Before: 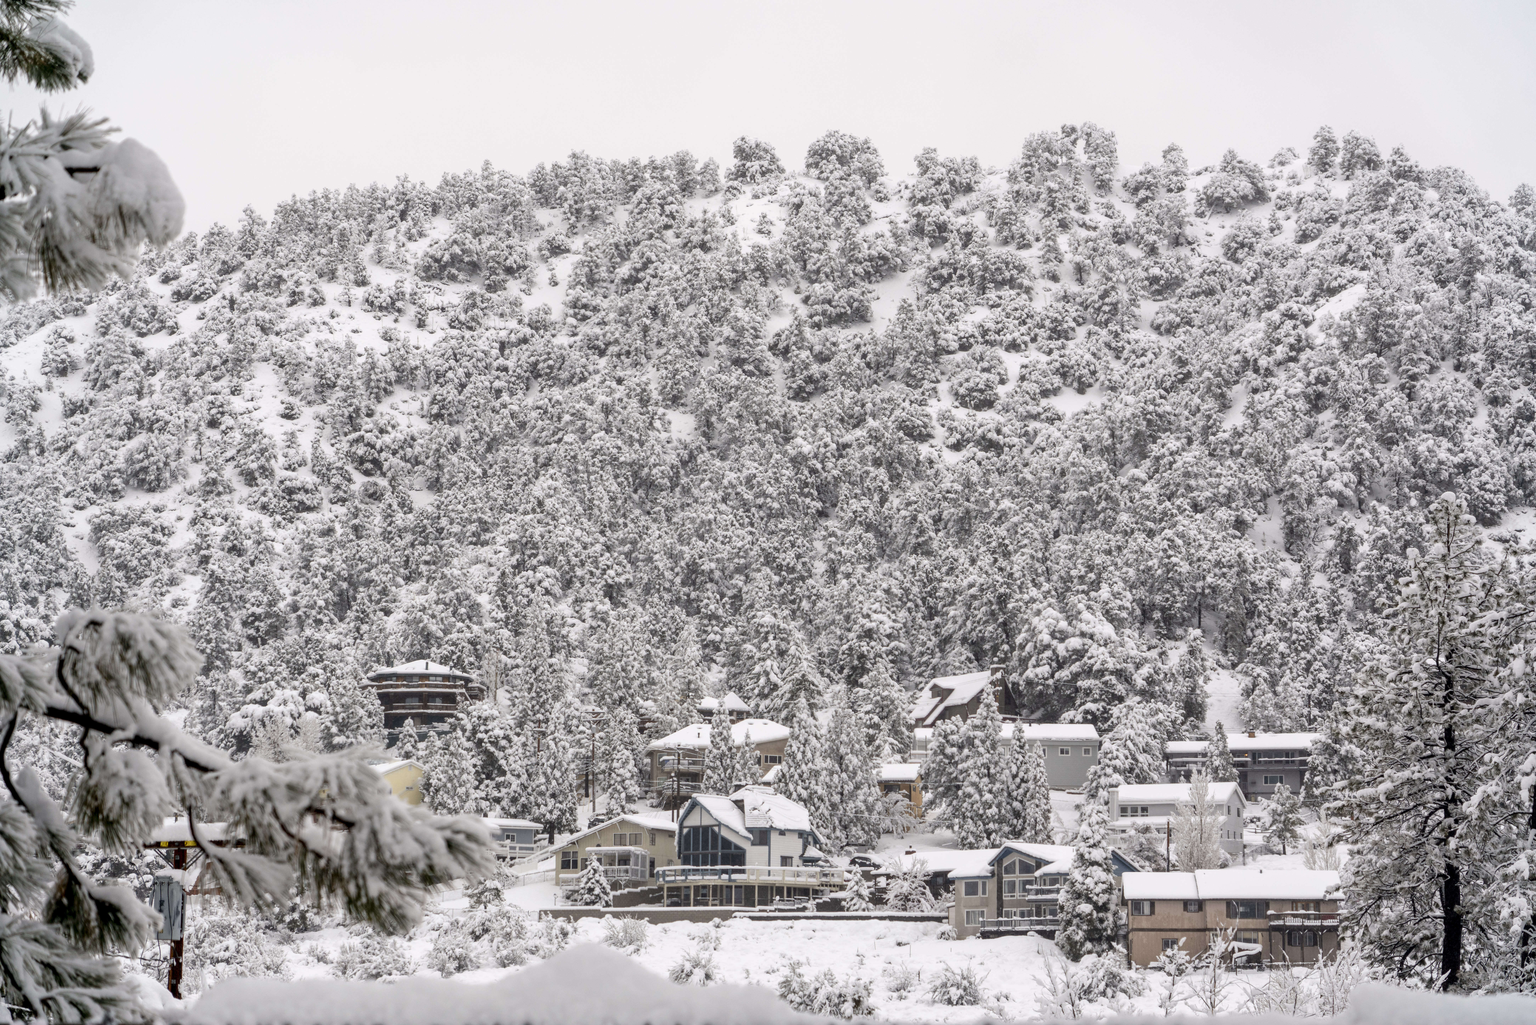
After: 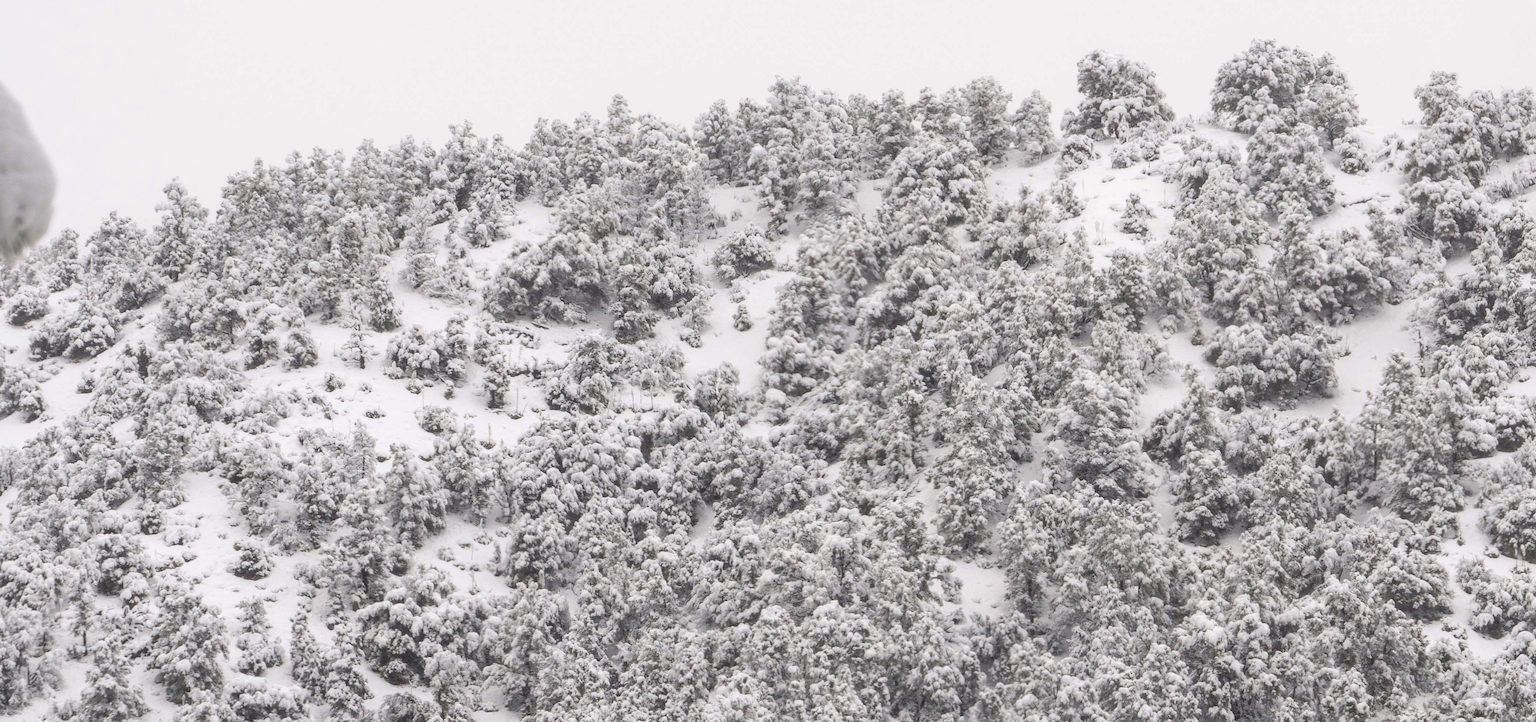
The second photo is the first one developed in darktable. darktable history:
crop: left 10.121%, top 10.631%, right 36.218%, bottom 51.526%
color zones: curves: ch1 [(0, 0.679) (0.143, 0.647) (0.286, 0.261) (0.378, -0.011) (0.571, 0.396) (0.714, 0.399) (0.857, 0.406) (1, 0.679)]
